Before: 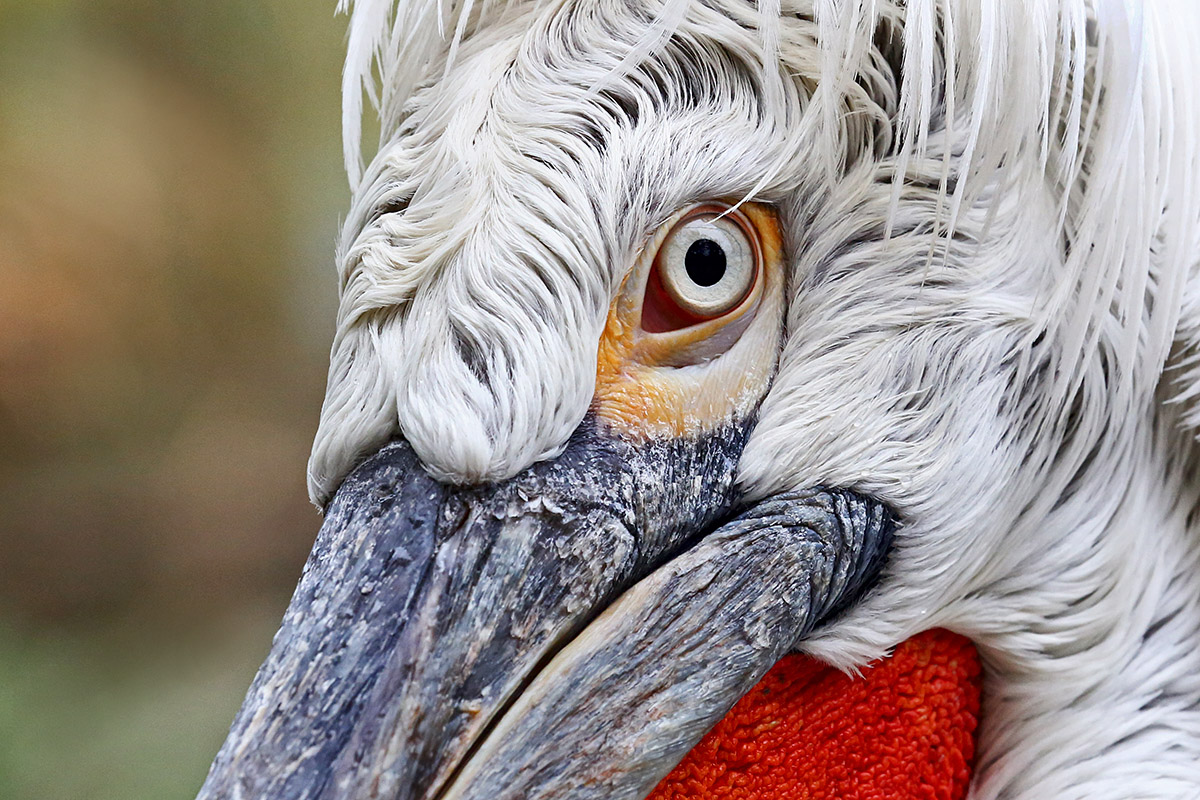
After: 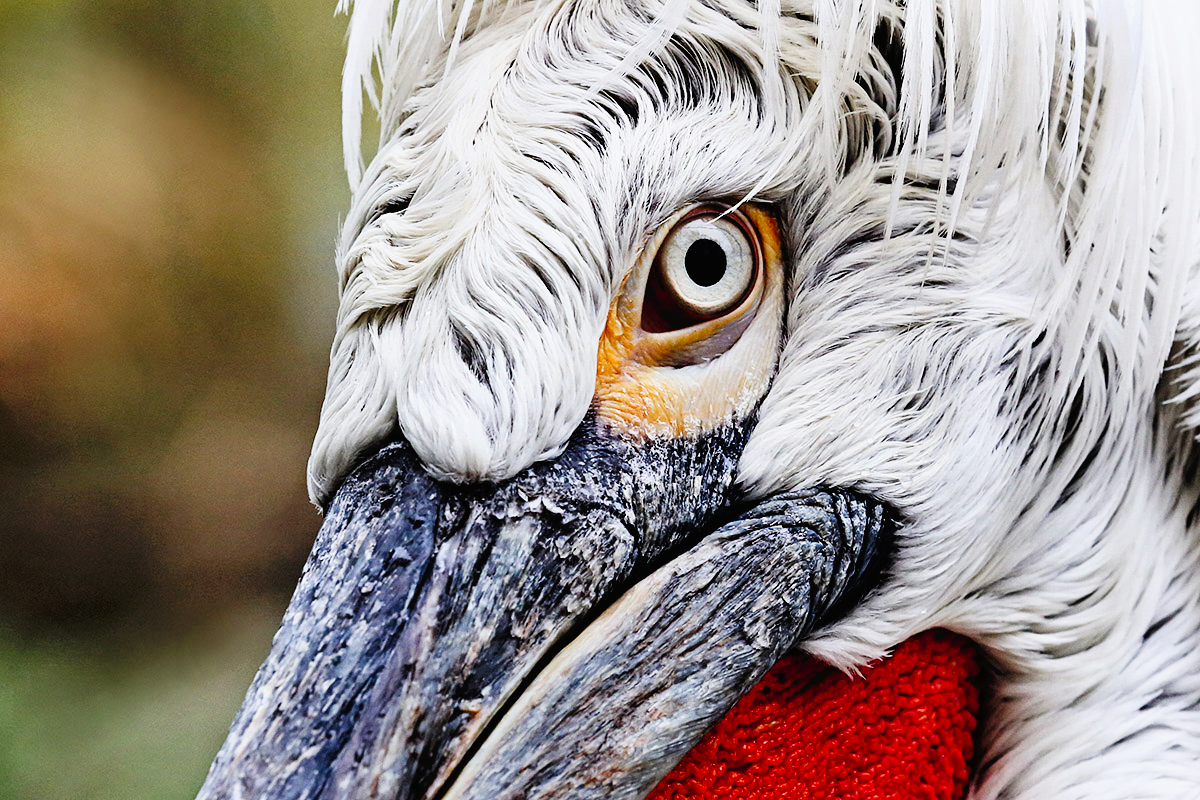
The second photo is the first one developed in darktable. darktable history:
filmic rgb: black relative exposure -3.72 EV, white relative exposure 2.77 EV, dynamic range scaling -5.32%, hardness 3.03
tone curve: curves: ch0 [(0, 0) (0.003, 0.02) (0.011, 0.021) (0.025, 0.022) (0.044, 0.023) (0.069, 0.026) (0.1, 0.04) (0.136, 0.06) (0.177, 0.092) (0.224, 0.127) (0.277, 0.176) (0.335, 0.258) (0.399, 0.349) (0.468, 0.444) (0.543, 0.546) (0.623, 0.649) (0.709, 0.754) (0.801, 0.842) (0.898, 0.922) (1, 1)], preserve colors none
